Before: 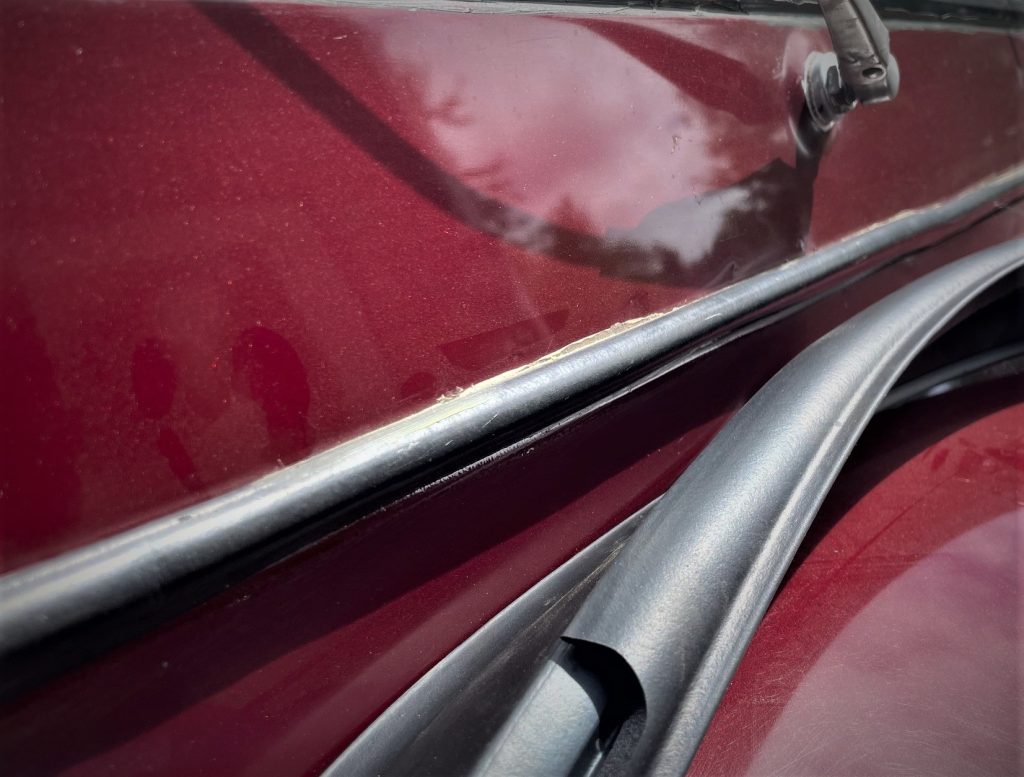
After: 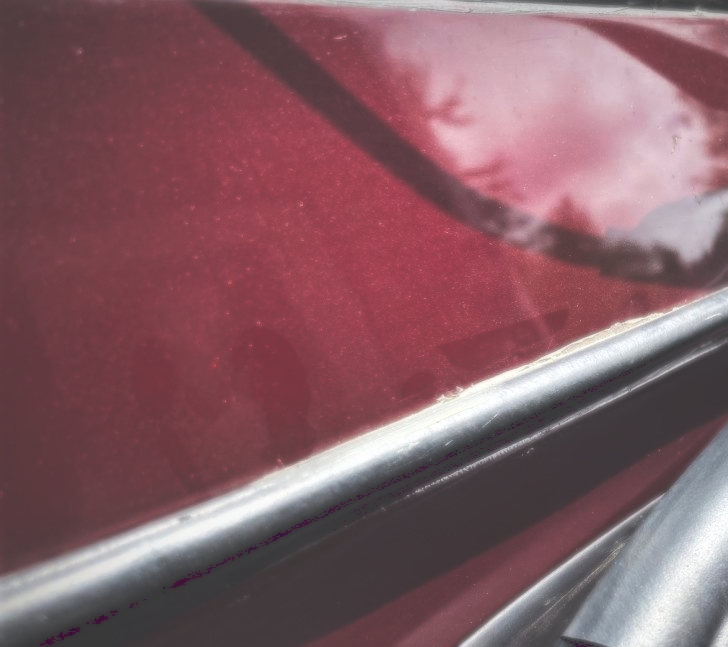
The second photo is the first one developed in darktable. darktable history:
tone curve: curves: ch0 [(0, 0) (0.003, 0.224) (0.011, 0.229) (0.025, 0.234) (0.044, 0.242) (0.069, 0.249) (0.1, 0.256) (0.136, 0.265) (0.177, 0.285) (0.224, 0.304) (0.277, 0.337) (0.335, 0.385) (0.399, 0.435) (0.468, 0.507) (0.543, 0.59) (0.623, 0.674) (0.709, 0.763) (0.801, 0.852) (0.898, 0.931) (1, 1)], preserve colors none
local contrast: detail 130%
soften: size 8.67%, mix 49%
crop: right 28.885%, bottom 16.626%
